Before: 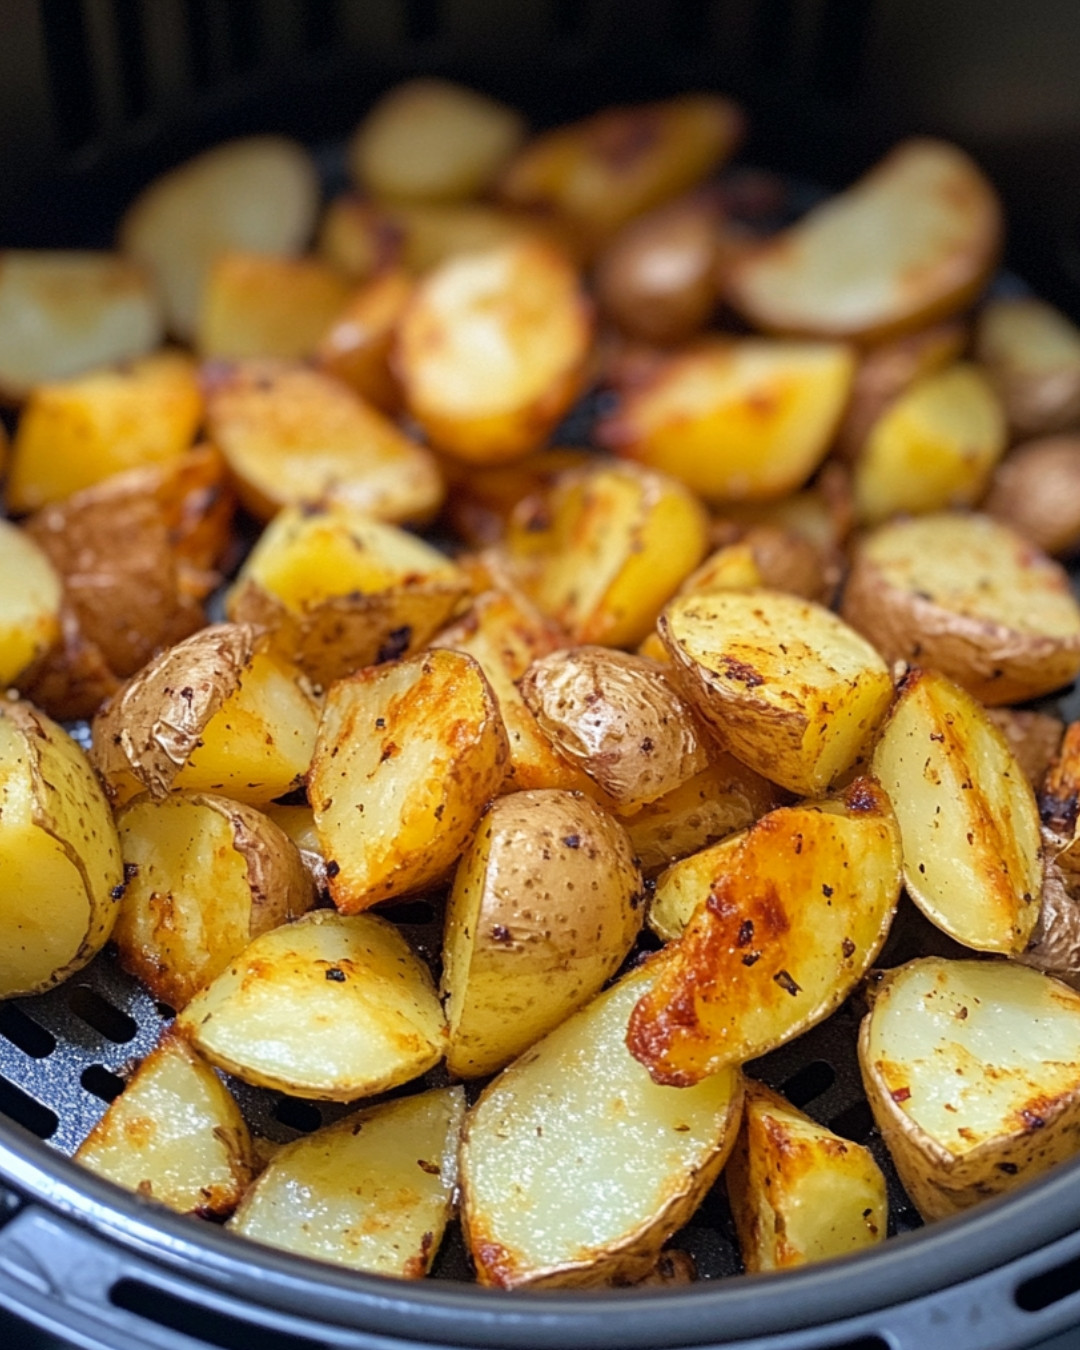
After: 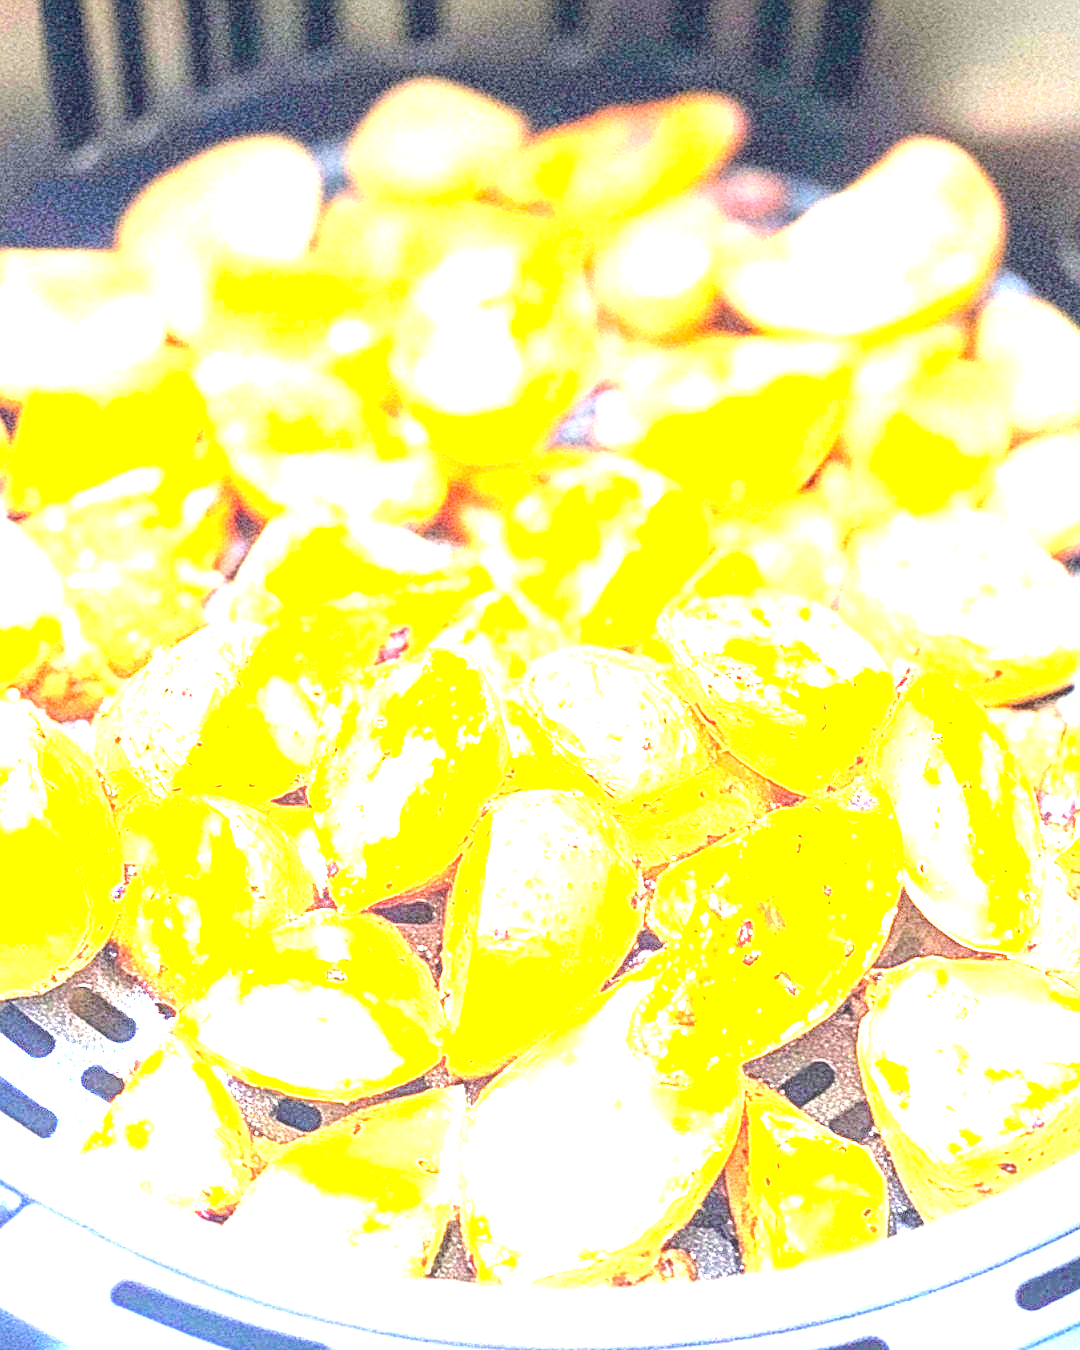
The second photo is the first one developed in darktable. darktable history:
base curve: curves: ch0 [(0, 0) (0.472, 0.508) (1, 1)], preserve colors none
exposure: black level correction 0, exposure 3.94 EV, compensate highlight preservation false
sharpen: amount 0.203
contrast brightness saturation: contrast 0.079, saturation 0.203
tone equalizer: -8 EV -0.745 EV, -7 EV -0.687 EV, -6 EV -0.637 EV, -5 EV -0.379 EV, -3 EV 0.377 EV, -2 EV 0.6 EV, -1 EV 0.696 EV, +0 EV 0.744 EV
local contrast: detail 130%
